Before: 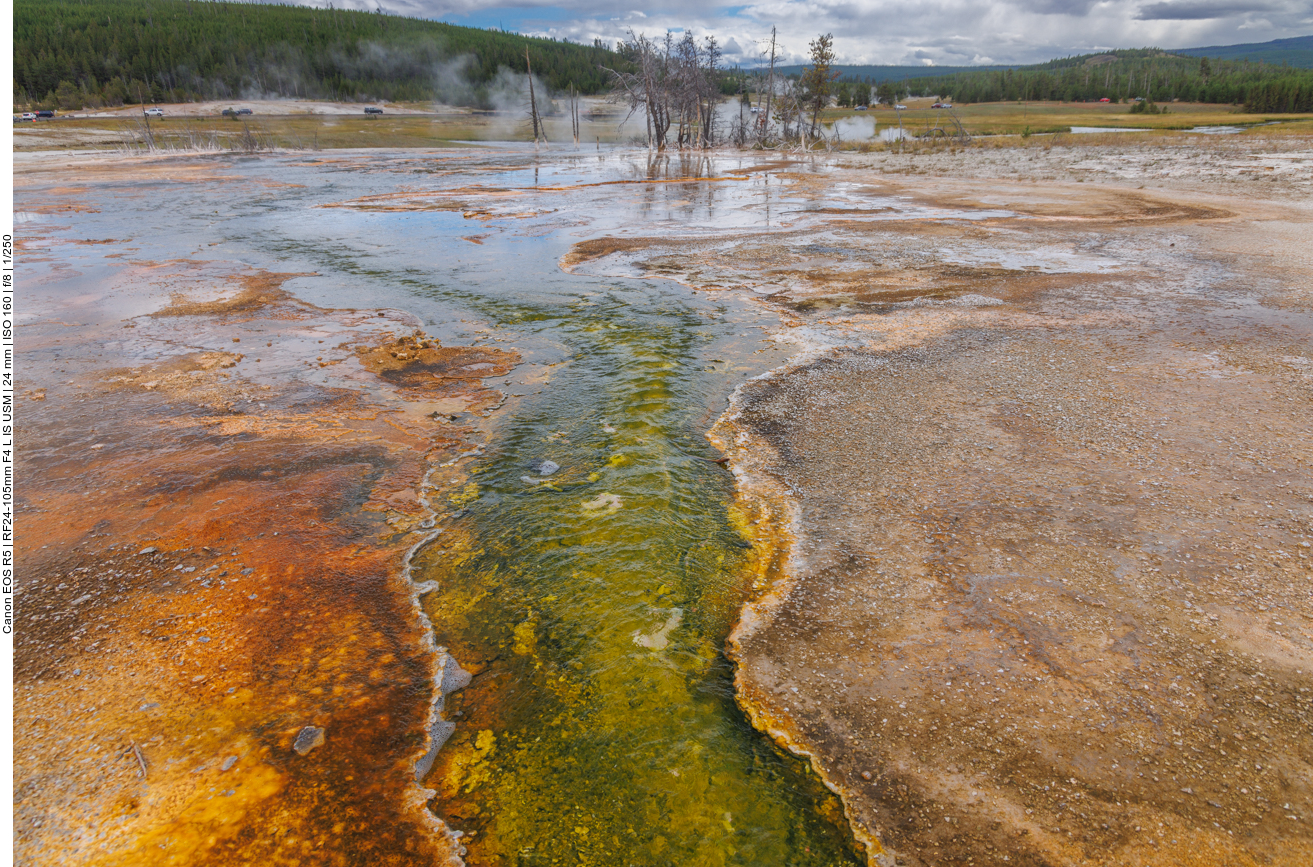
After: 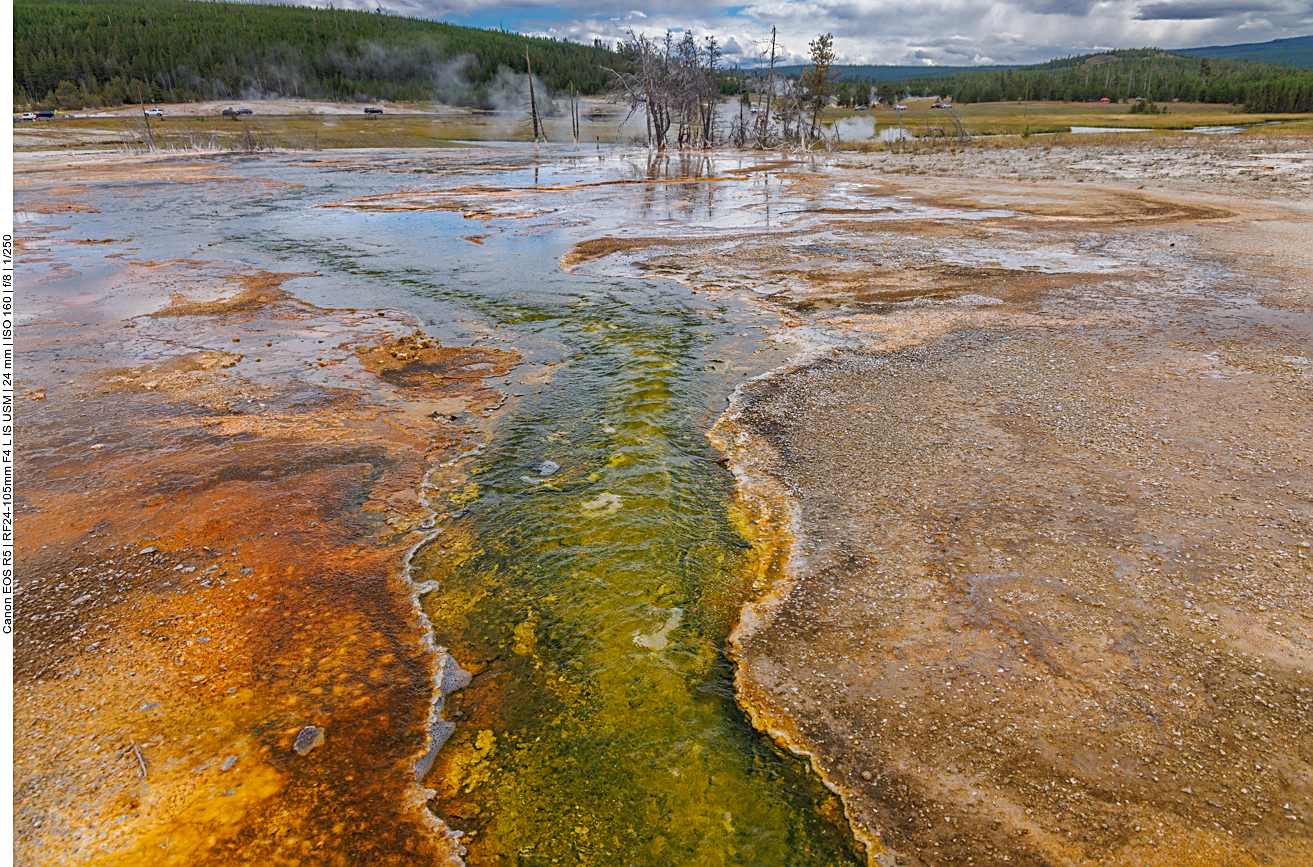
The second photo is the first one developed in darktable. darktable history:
sharpen: on, module defaults
haze removal: strength 0.29, distance 0.25, compatibility mode true, adaptive false
